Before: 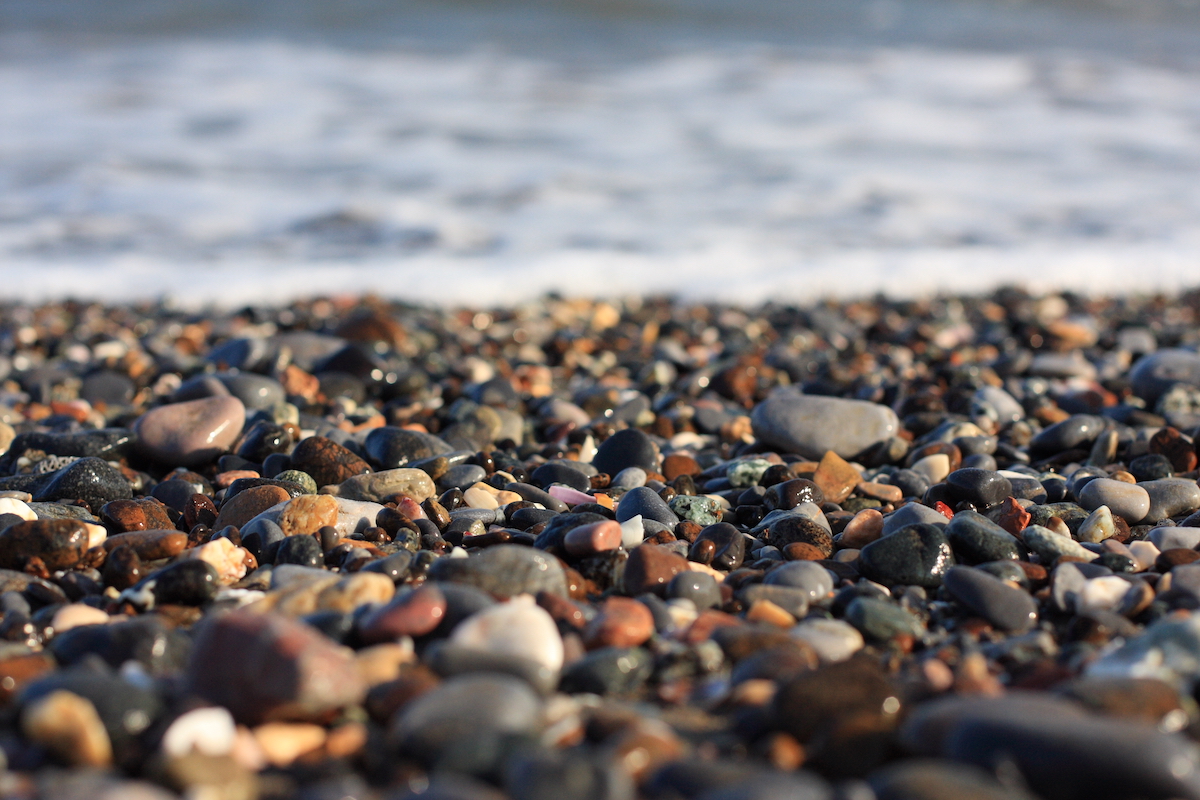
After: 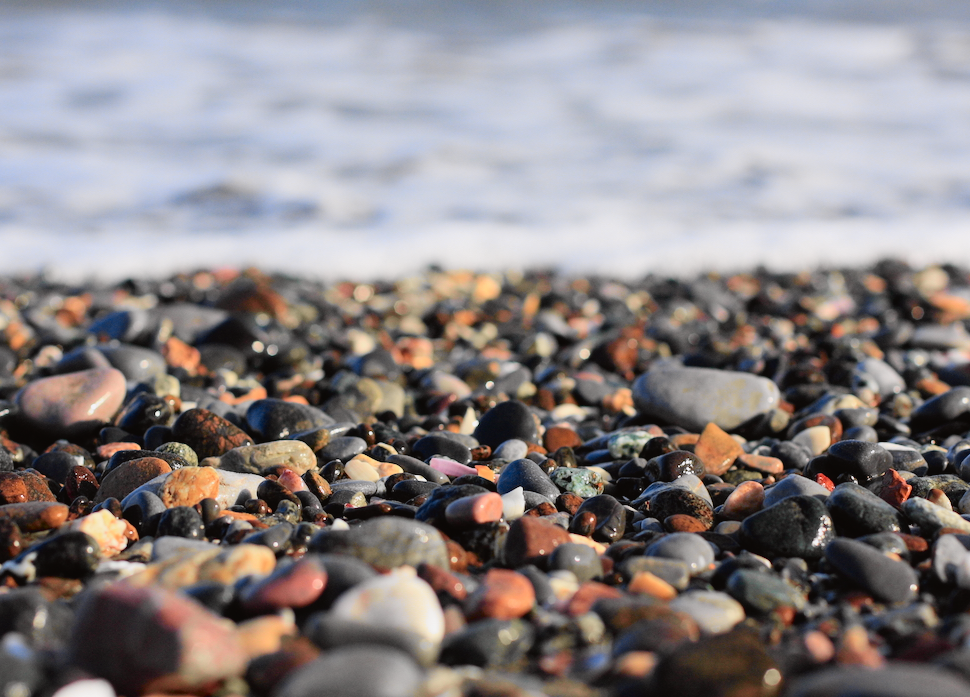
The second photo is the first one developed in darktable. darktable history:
tone curve: curves: ch0 [(0, 0.019) (0.066, 0.043) (0.189, 0.182) (0.368, 0.407) (0.501, 0.564) (0.677, 0.729) (0.851, 0.861) (0.997, 0.959)]; ch1 [(0, 0) (0.187, 0.121) (0.388, 0.346) (0.437, 0.409) (0.474, 0.472) (0.499, 0.501) (0.514, 0.507) (0.548, 0.557) (0.653, 0.663) (0.812, 0.856) (1, 1)]; ch2 [(0, 0) (0.246, 0.214) (0.421, 0.427) (0.459, 0.484) (0.5, 0.504) (0.518, 0.516) (0.529, 0.548) (0.56, 0.576) (0.607, 0.63) (0.744, 0.734) (0.867, 0.821) (0.993, 0.889)], color space Lab, independent channels, preserve colors none
crop: left 9.927%, top 3.512%, right 9.174%, bottom 9.359%
color calibration: illuminant as shot in camera, x 0.358, y 0.373, temperature 4628.91 K
